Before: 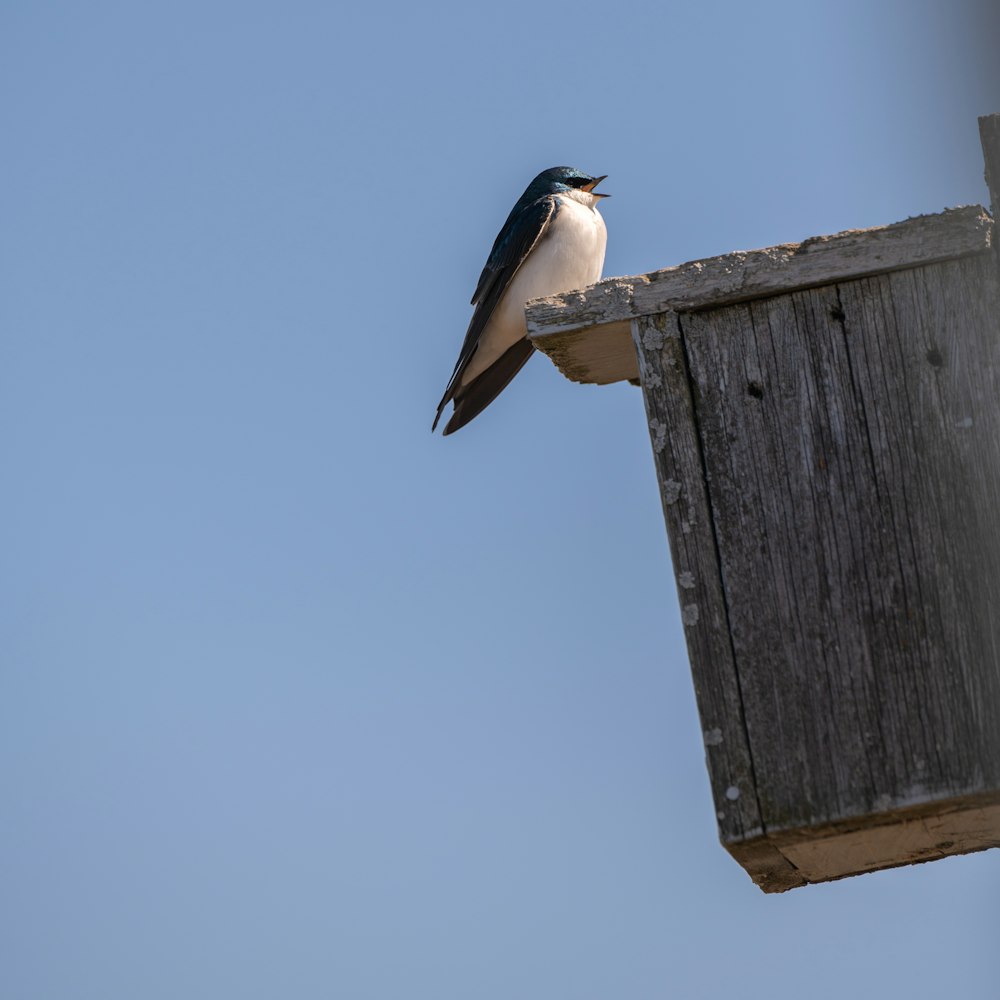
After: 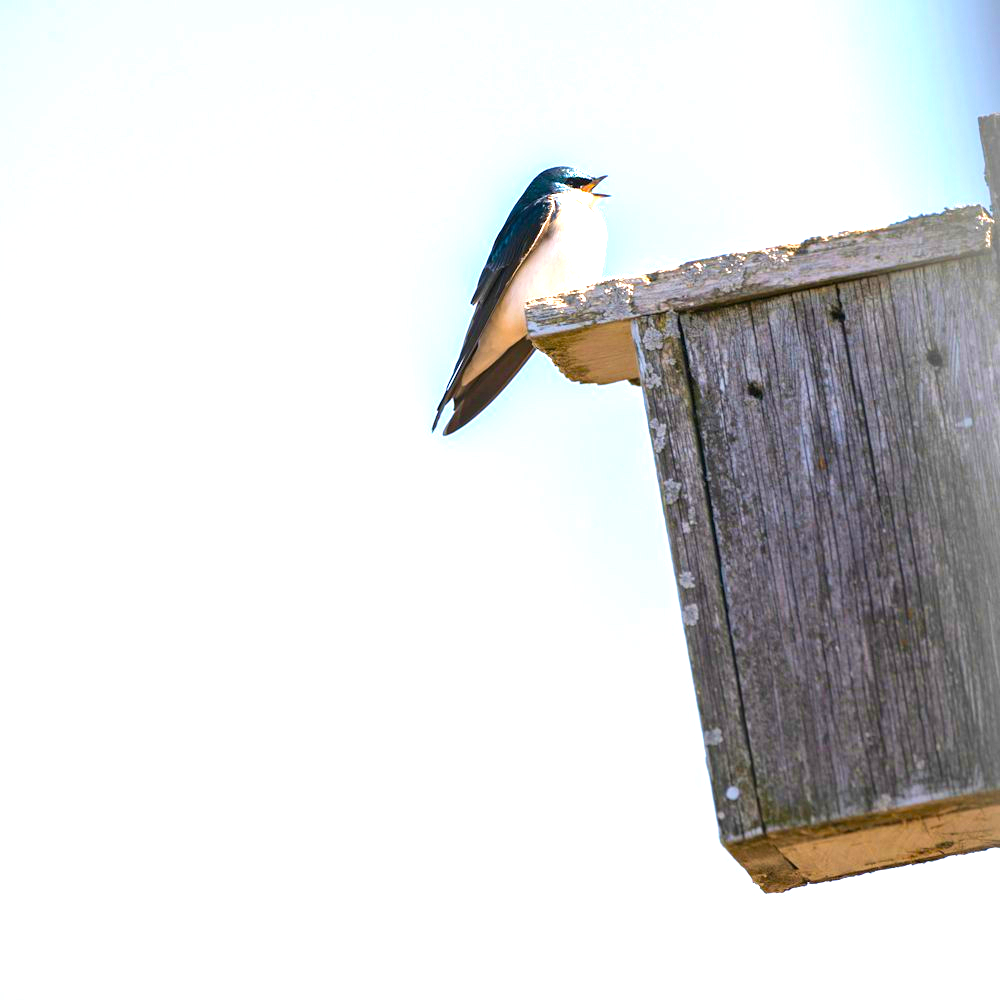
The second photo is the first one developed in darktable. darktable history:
color balance rgb: perceptual saturation grading › global saturation 30.378%, perceptual brilliance grading › global brilliance 10.062%, global vibrance 22.379%
exposure: black level correction 0, exposure 1.677 EV, compensate highlight preservation false
velvia: on, module defaults
